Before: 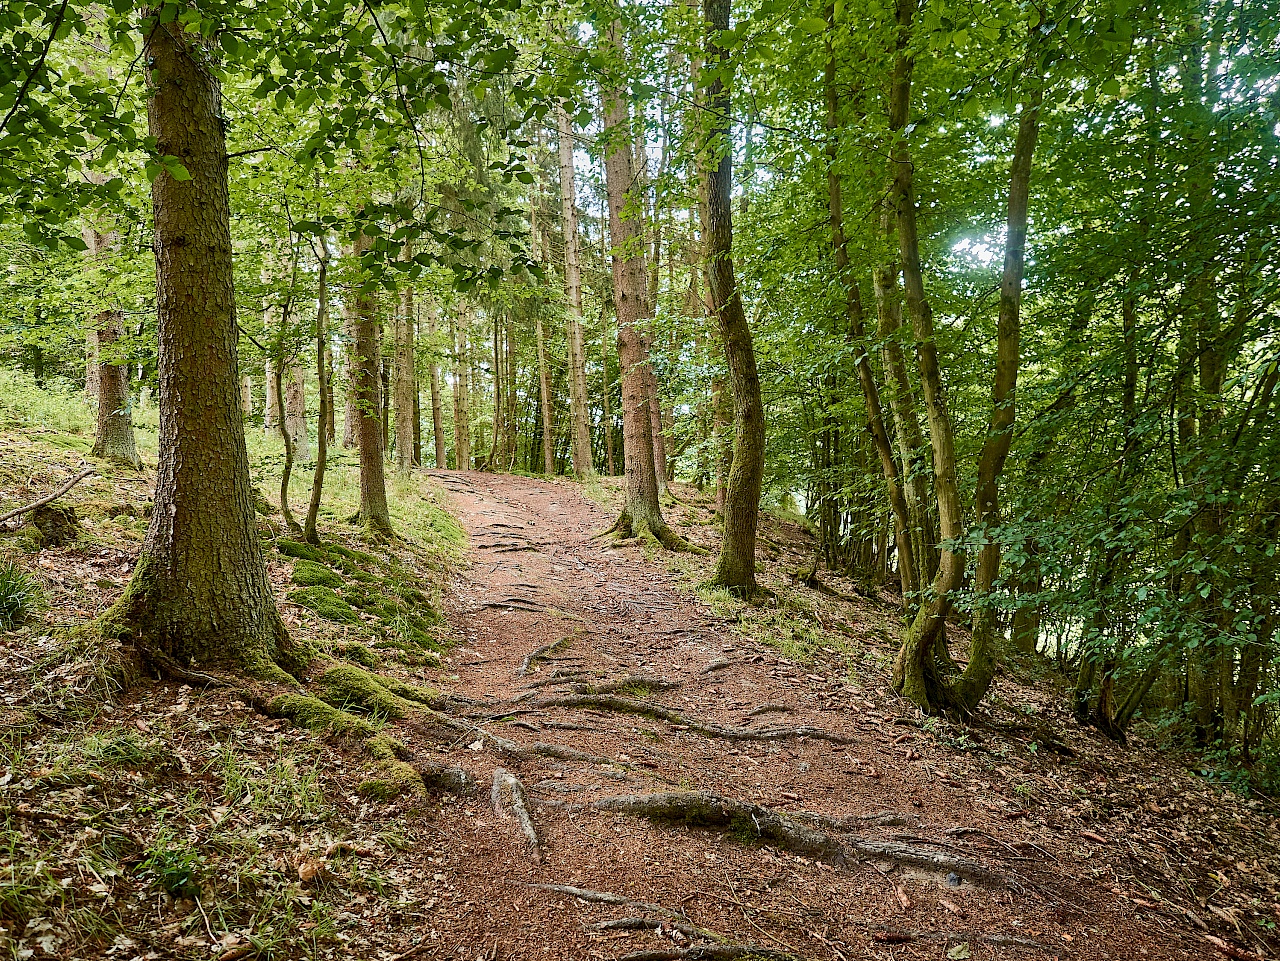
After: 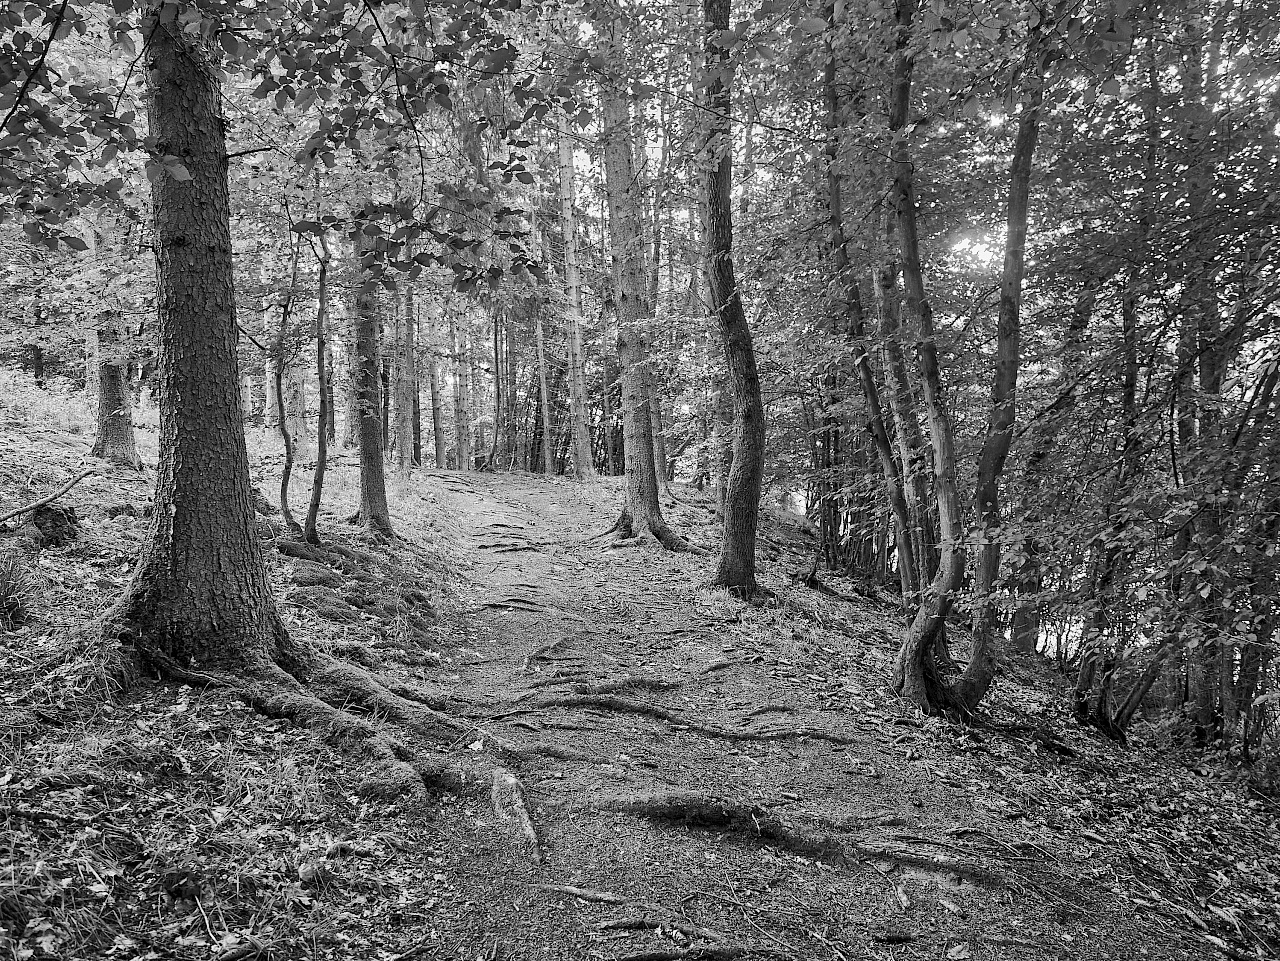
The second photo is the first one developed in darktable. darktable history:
white balance: red 0.954, blue 1.079
color correction: saturation 0.8
shadows and highlights: low approximation 0.01, soften with gaussian
monochrome: on, module defaults
